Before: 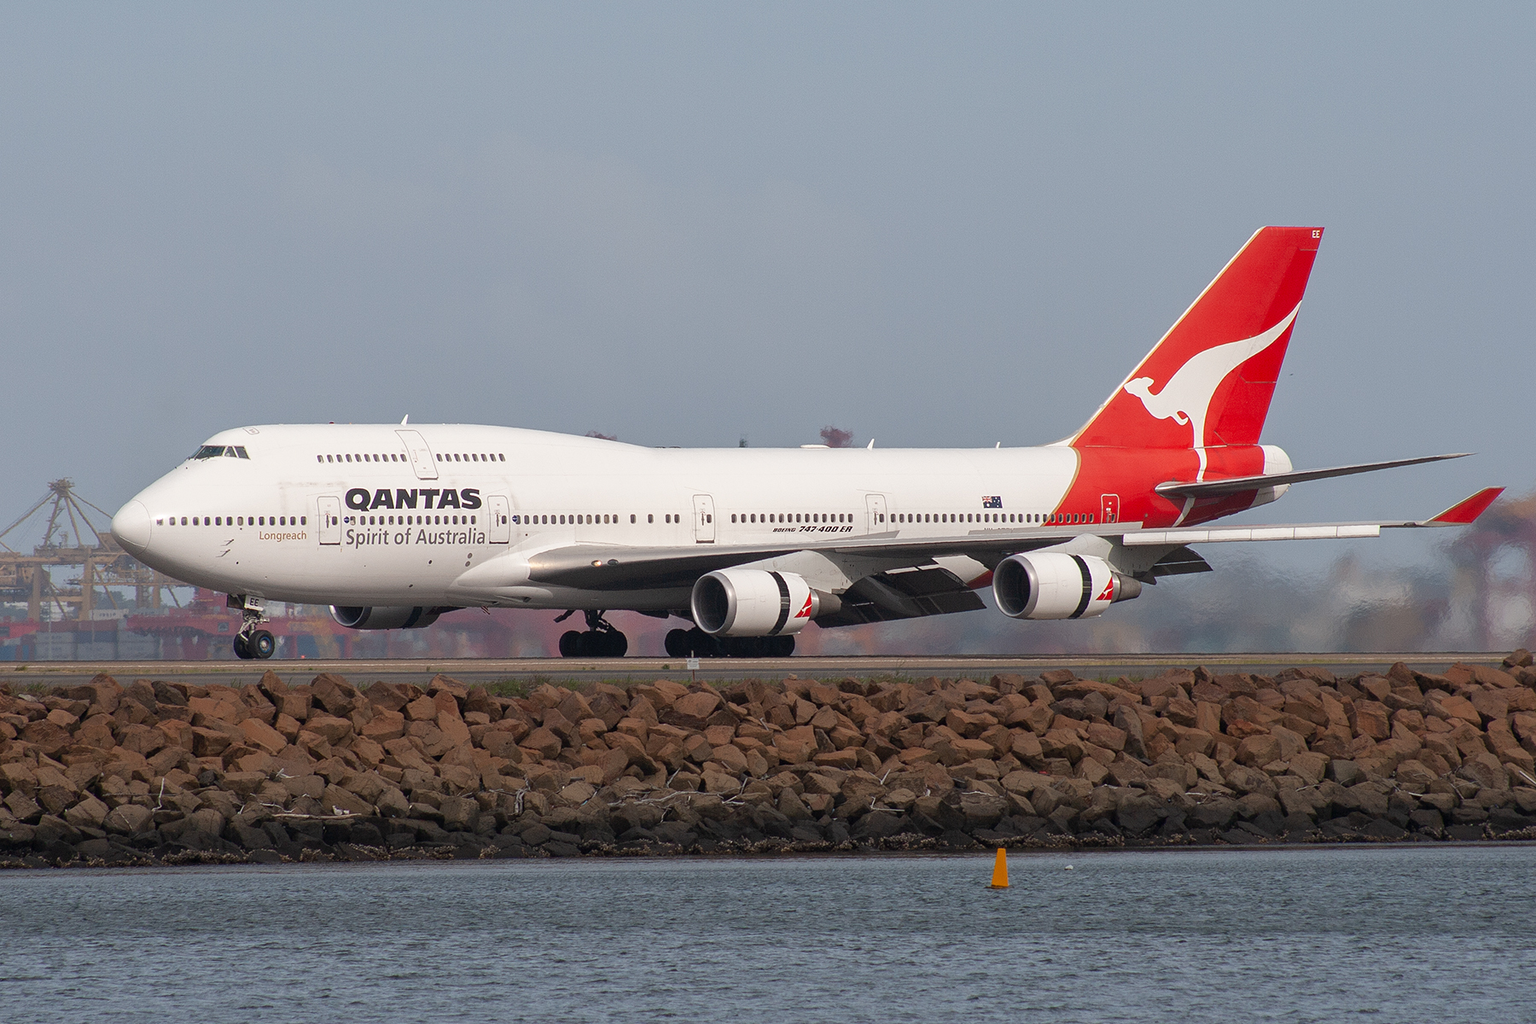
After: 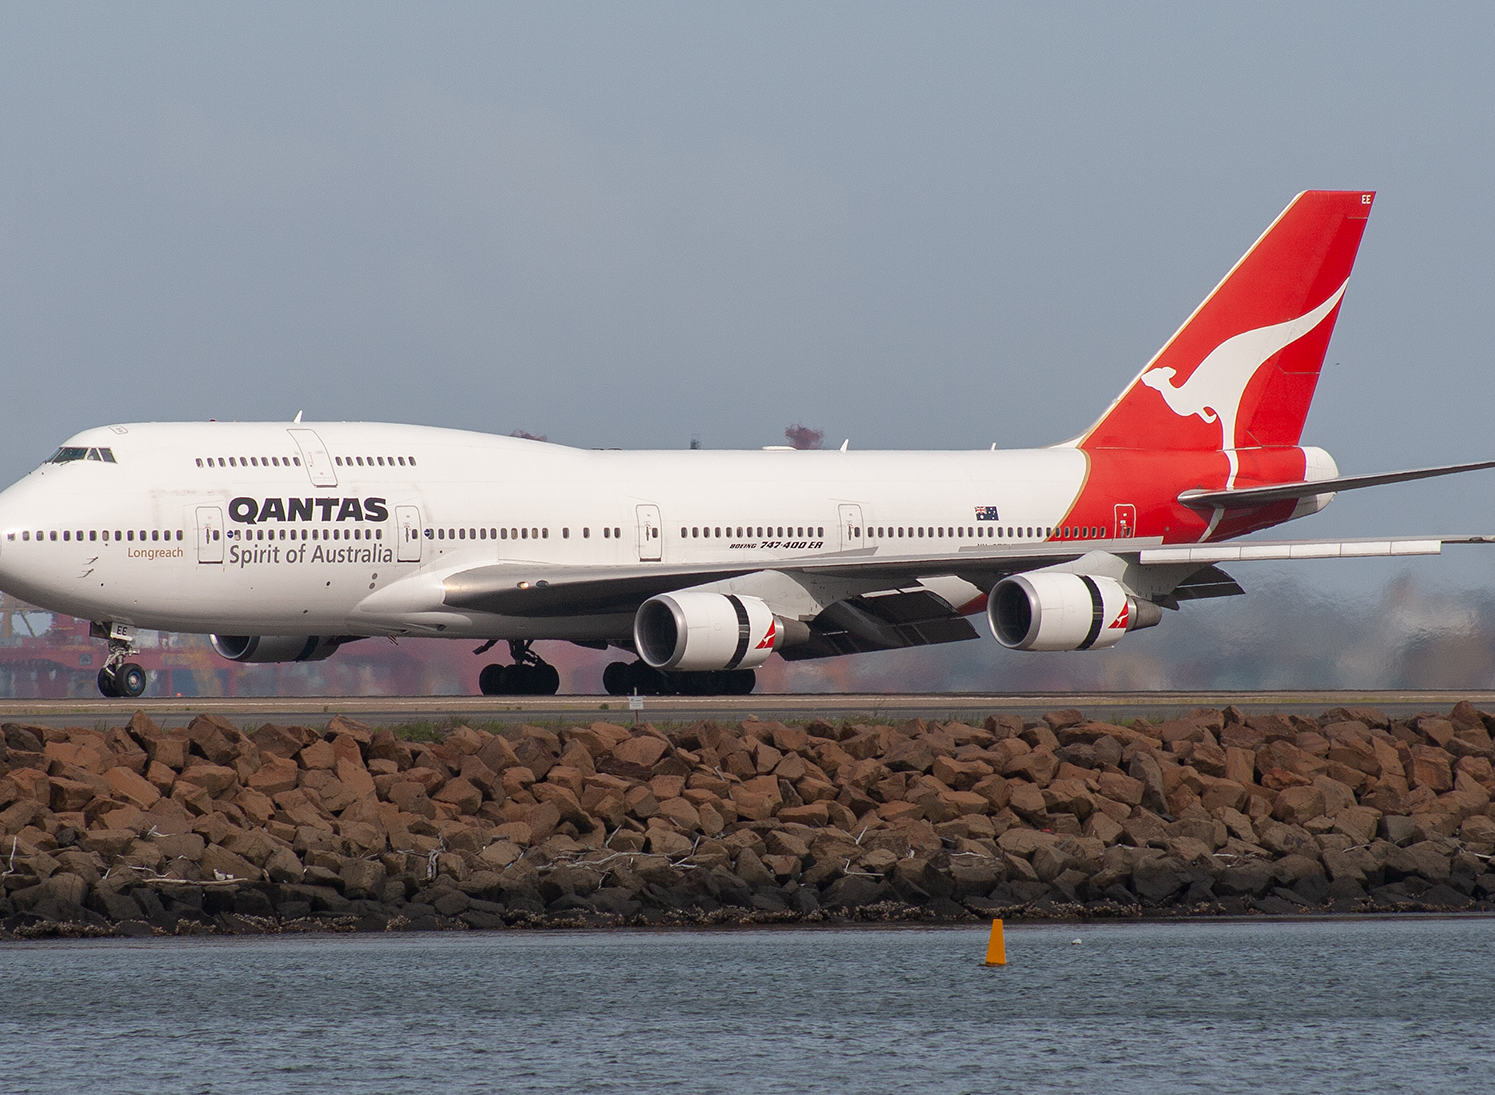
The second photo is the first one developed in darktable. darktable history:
crop: left 9.796%, top 6.32%, right 7.142%, bottom 2.362%
